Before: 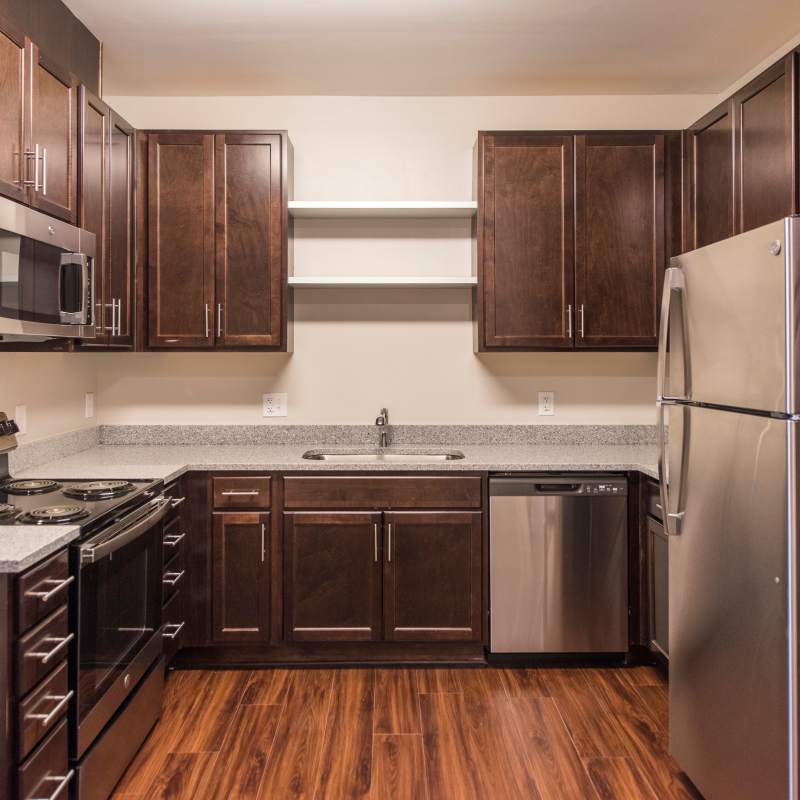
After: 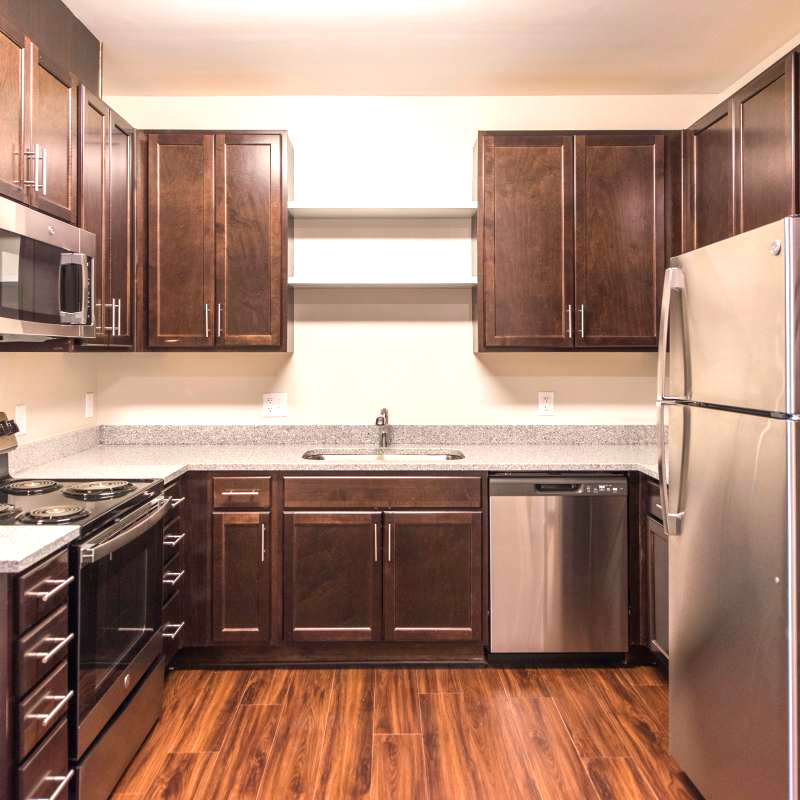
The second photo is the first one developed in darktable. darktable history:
exposure: exposure 0.776 EV, compensate exposure bias true, compensate highlight preservation false
